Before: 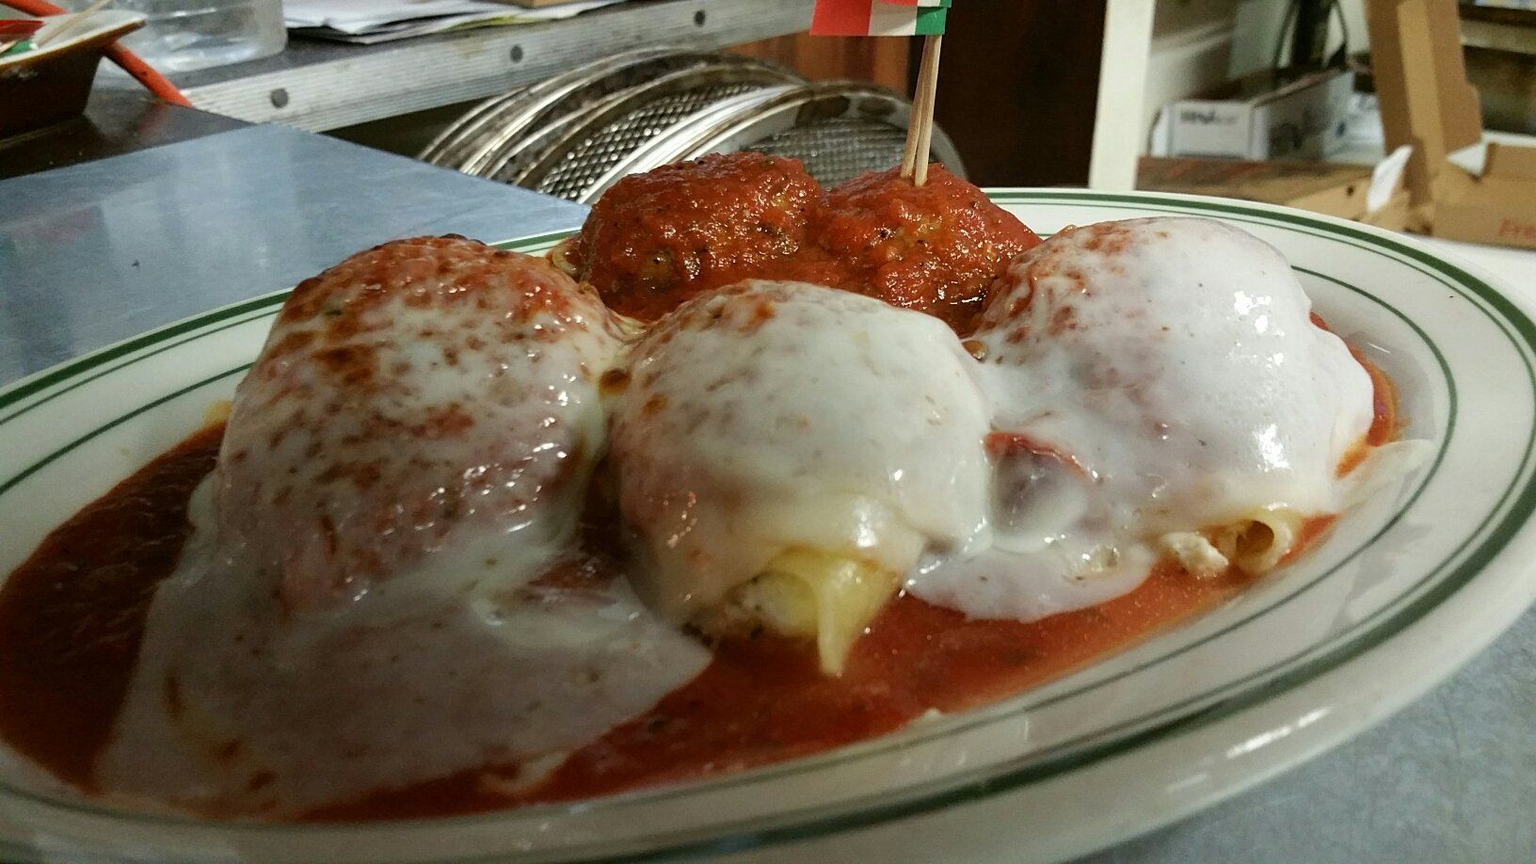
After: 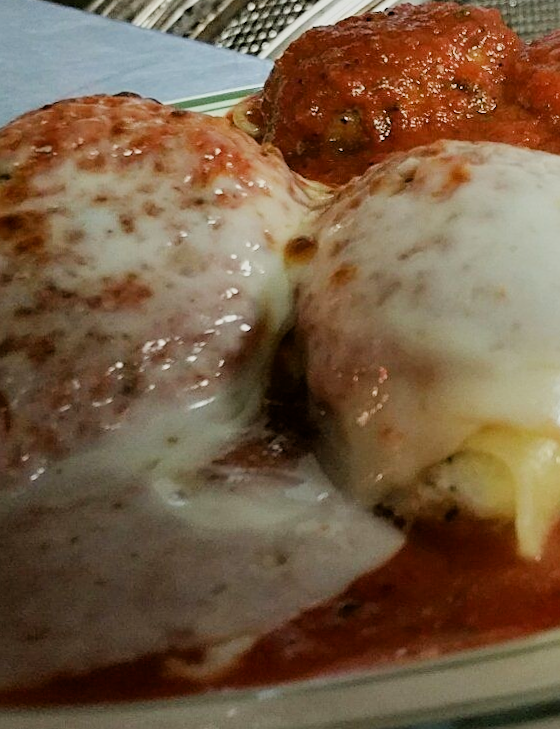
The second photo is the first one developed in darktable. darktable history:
crop and rotate: left 21.77%, top 18.528%, right 44.676%, bottom 2.997%
sharpen: amount 0.2
rotate and perspective: lens shift (vertical) 0.048, lens shift (horizontal) -0.024, automatic cropping off
exposure: black level correction 0.001, exposure 0.5 EV, compensate exposure bias true, compensate highlight preservation false
filmic rgb: black relative exposure -7.32 EV, white relative exposure 5.09 EV, hardness 3.2
